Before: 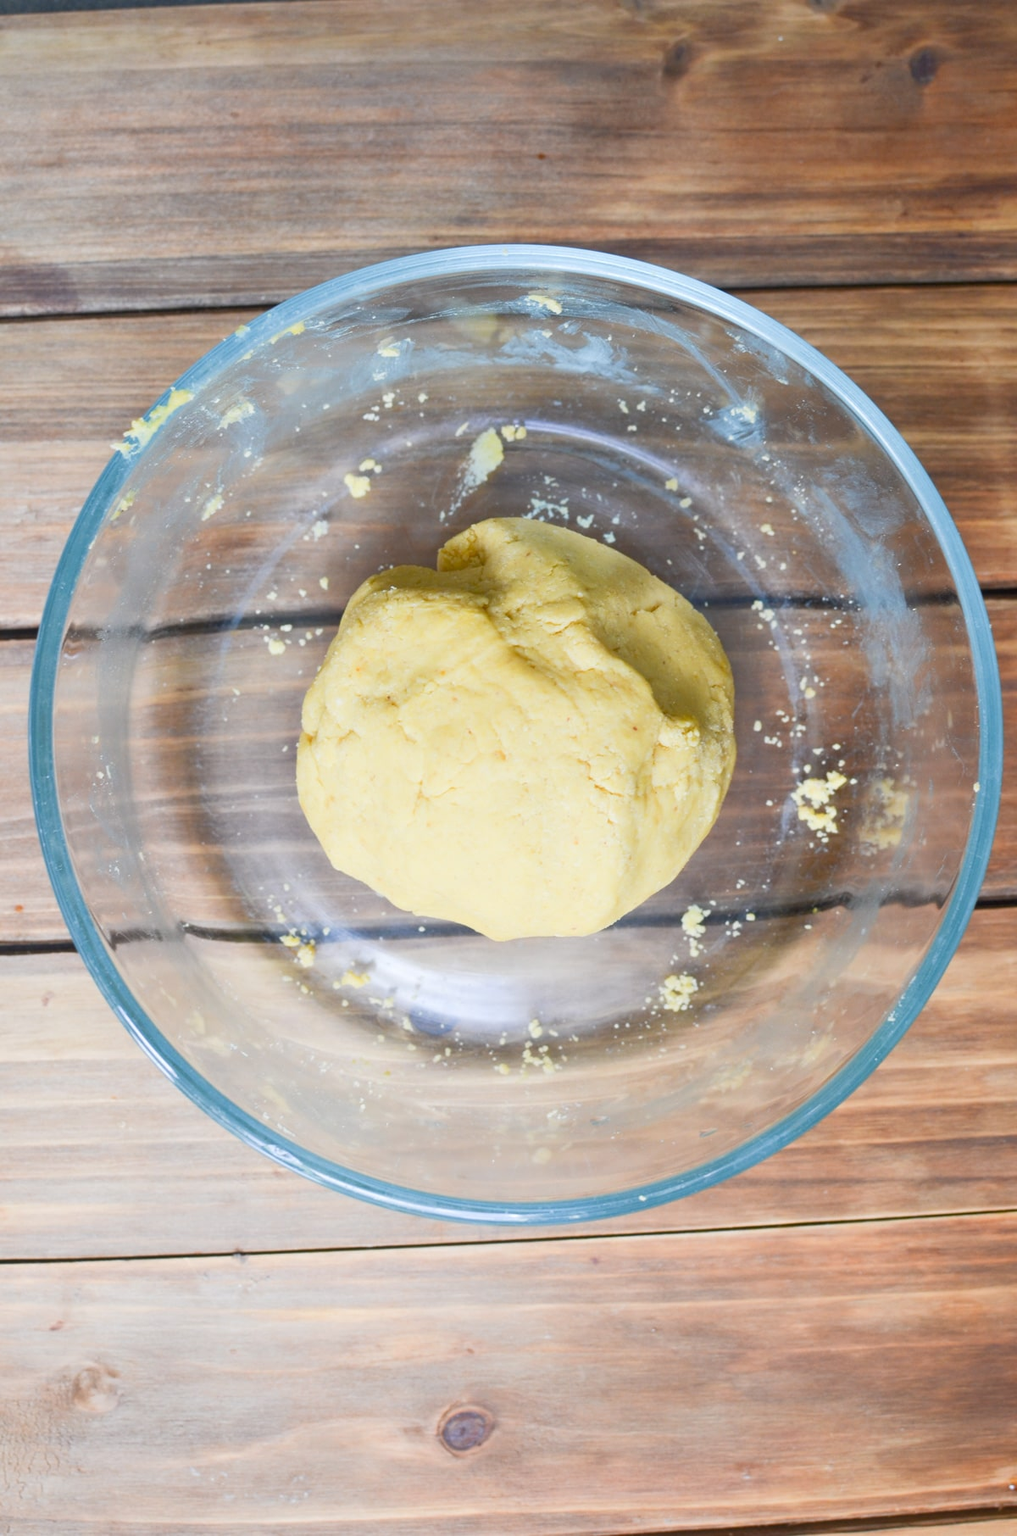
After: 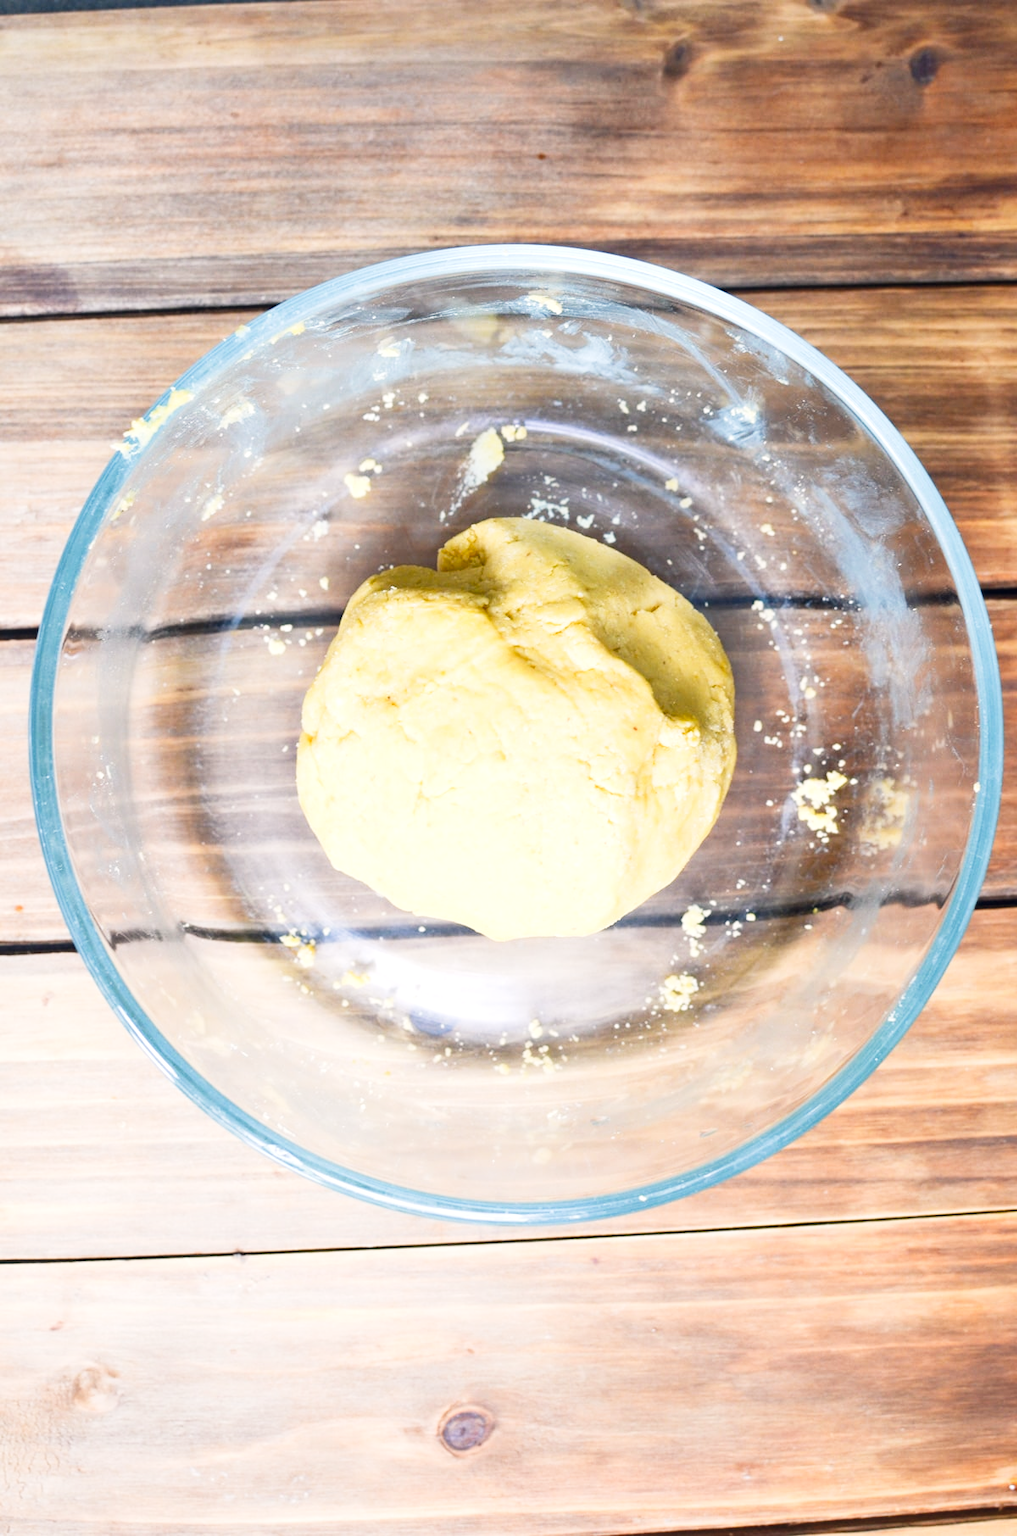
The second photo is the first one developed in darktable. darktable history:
color balance rgb: shadows lift › hue 87.51°, highlights gain › chroma 1.62%, highlights gain › hue 55.1°, global offset › chroma 0.06%, global offset › hue 253.66°, linear chroma grading › global chroma 0.5%
tone equalizer: -8 EV -0.417 EV, -7 EV -0.389 EV, -6 EV -0.333 EV, -5 EV -0.222 EV, -3 EV 0.222 EV, -2 EV 0.333 EV, -1 EV 0.389 EV, +0 EV 0.417 EV, edges refinement/feathering 500, mask exposure compensation -1.57 EV, preserve details no
tone curve: curves: ch0 [(0, 0) (0.004, 0.001) (0.02, 0.008) (0.218, 0.218) (0.664, 0.774) (0.832, 0.914) (1, 1)], preserve colors none
